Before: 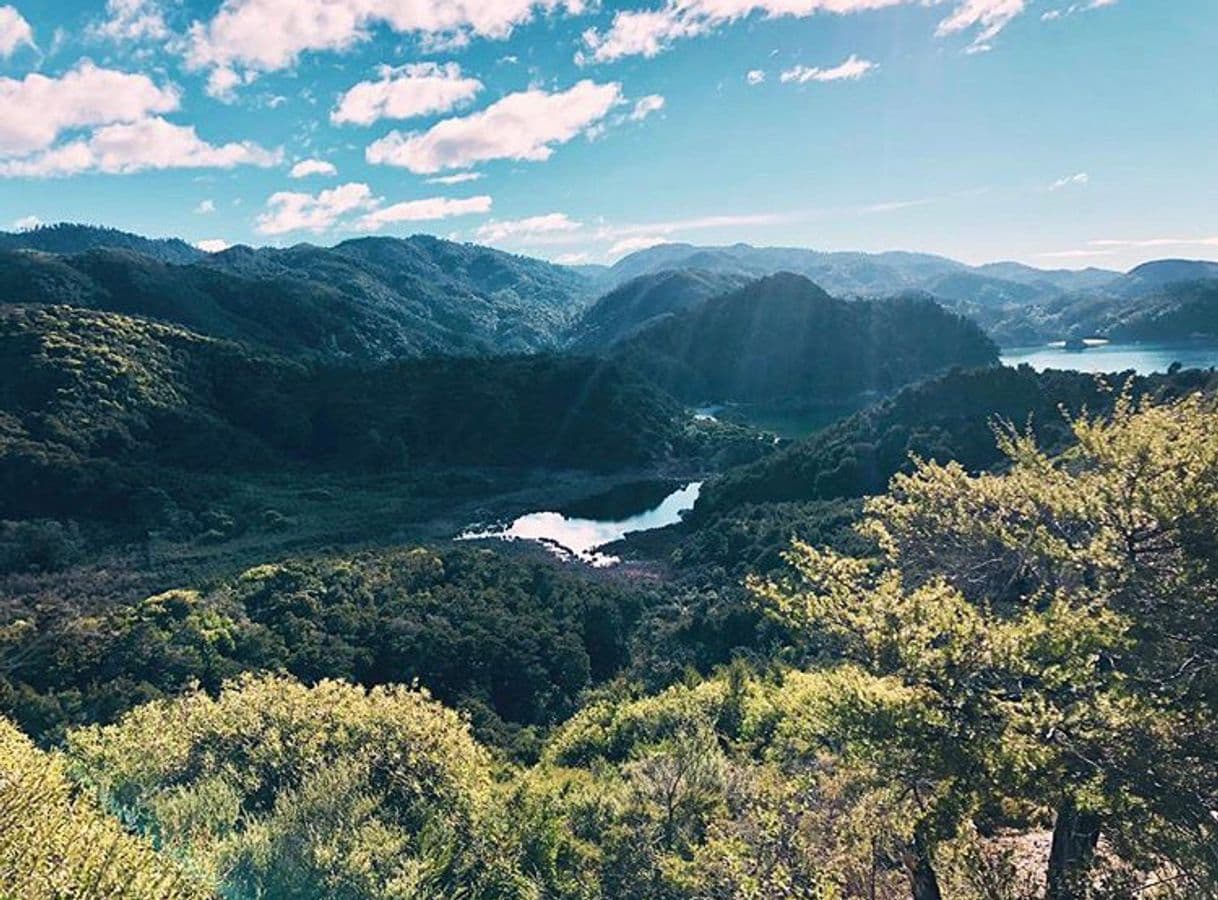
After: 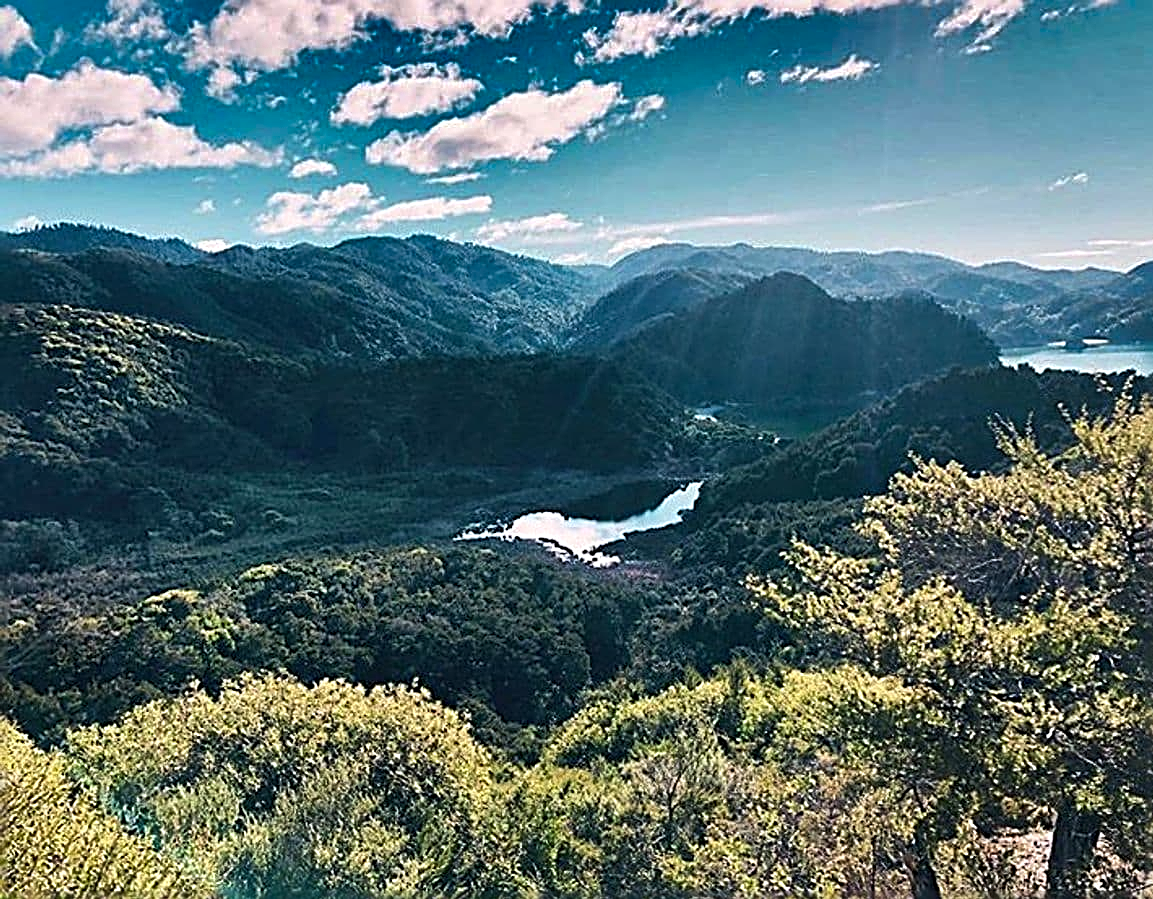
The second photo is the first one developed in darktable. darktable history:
crop and rotate: left 0%, right 5.26%
tone equalizer: -8 EV -0.431 EV, -7 EV -0.408 EV, -6 EV -0.294 EV, -5 EV -0.212 EV, -3 EV 0.237 EV, -2 EV 0.331 EV, -1 EV 0.374 EV, +0 EV 0.418 EV, edges refinement/feathering 500, mask exposure compensation -1.57 EV, preserve details guided filter
shadows and highlights: shadows 81.15, white point adjustment -9.14, highlights -61.39, soften with gaussian
sharpen: radius 2.974, amount 0.771
